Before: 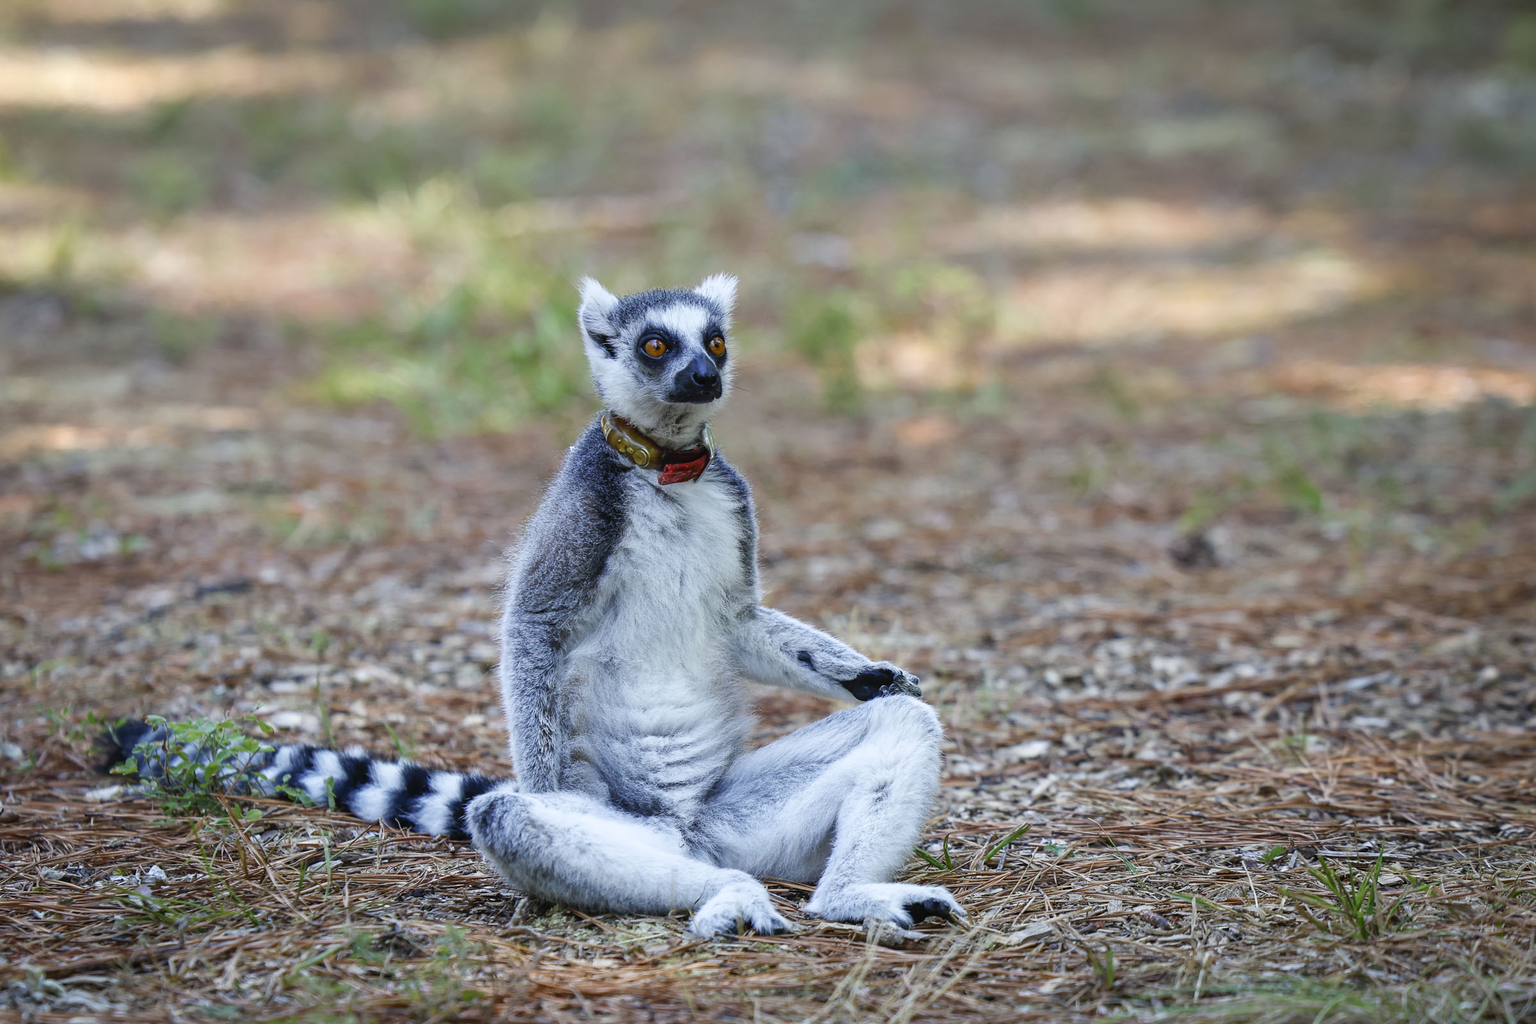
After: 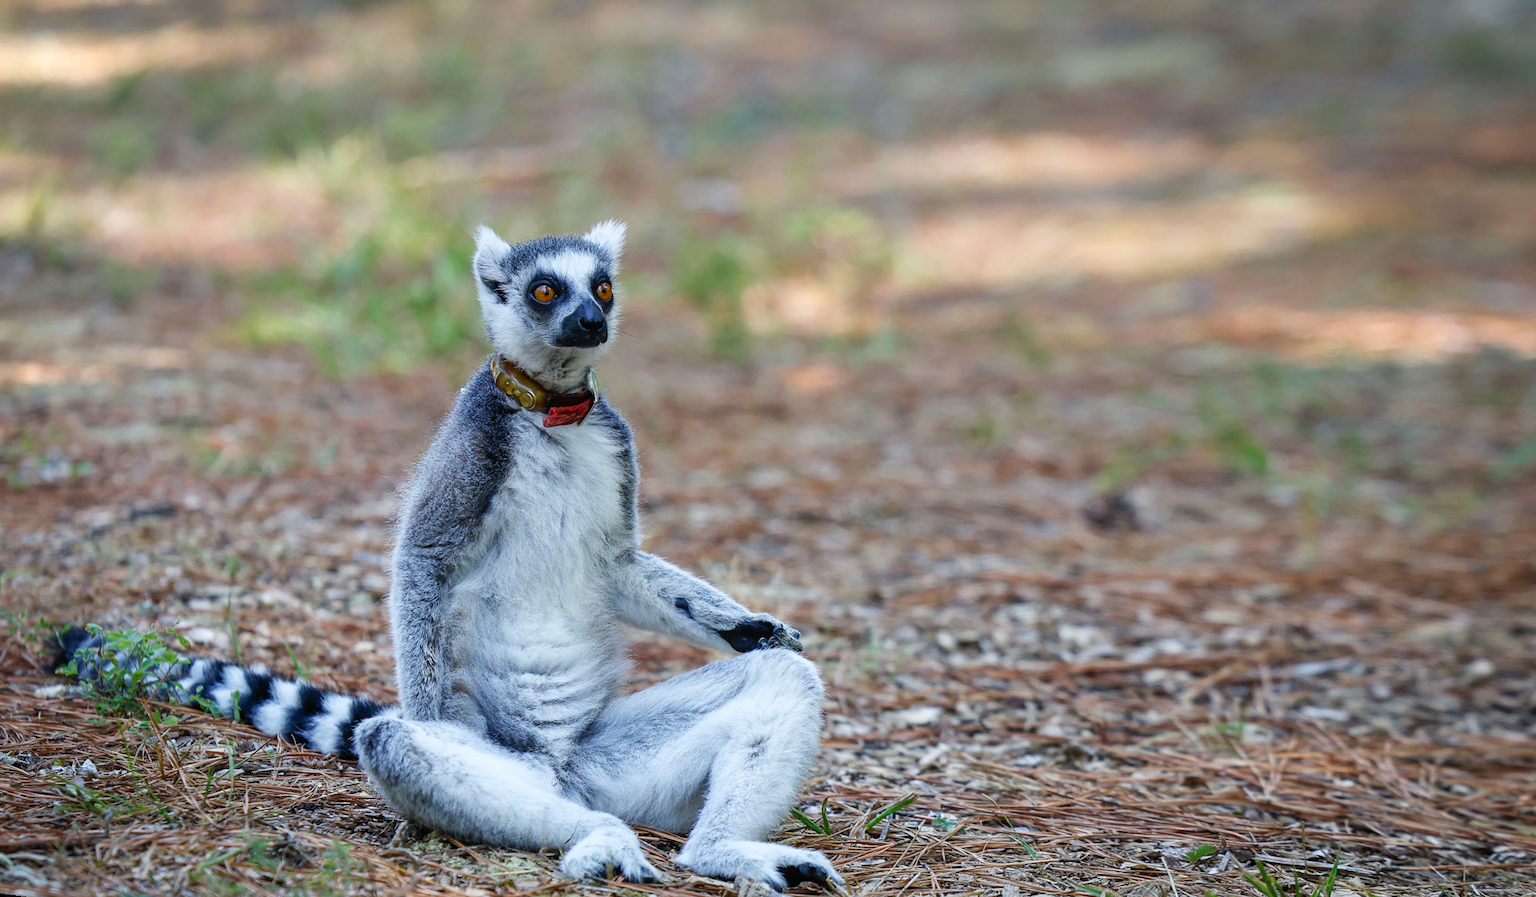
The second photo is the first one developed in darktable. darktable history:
rotate and perspective: rotation 1.69°, lens shift (vertical) -0.023, lens shift (horizontal) -0.291, crop left 0.025, crop right 0.988, crop top 0.092, crop bottom 0.842
color balance: on, module defaults
